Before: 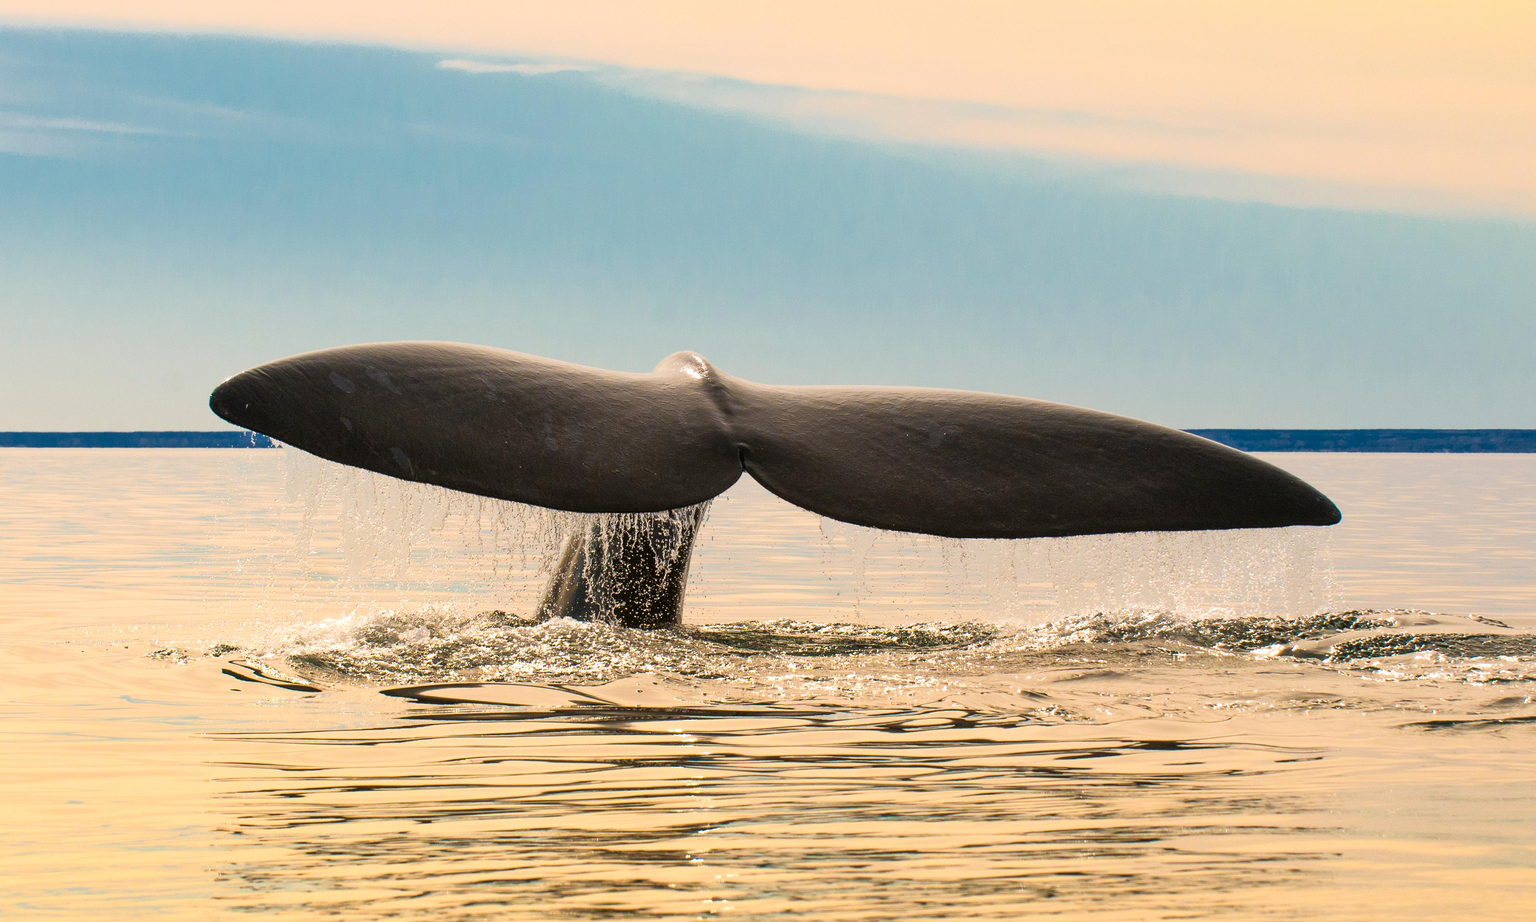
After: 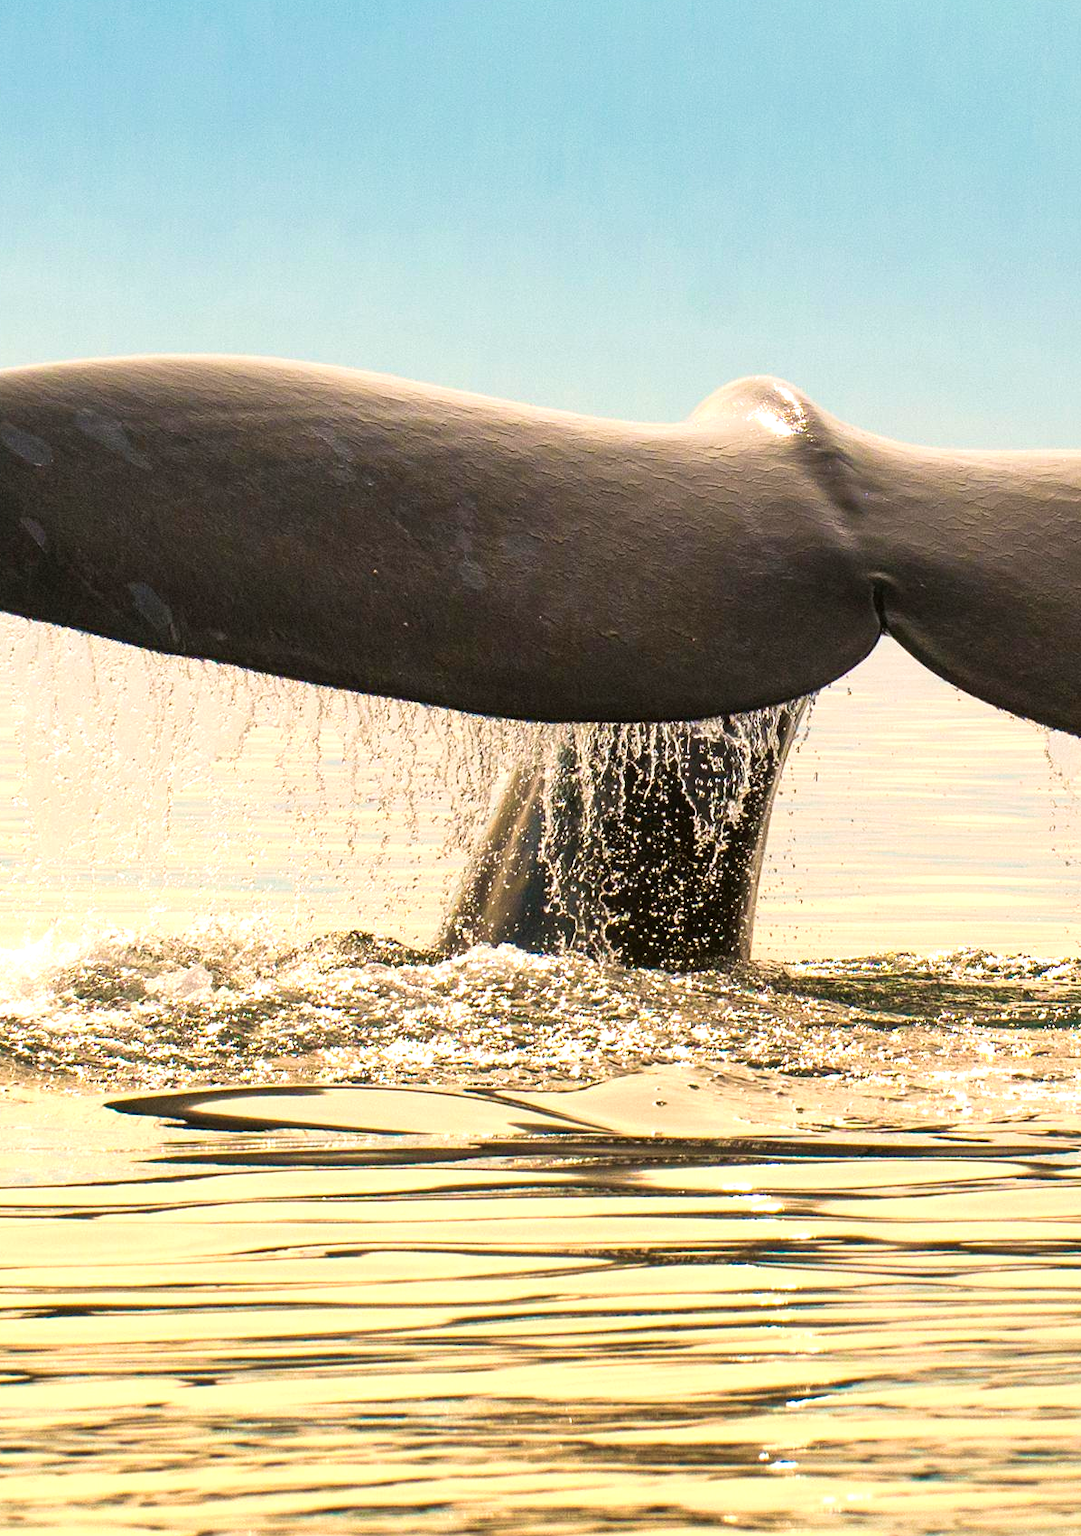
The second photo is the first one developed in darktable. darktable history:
velvia: strength 22.1%
crop and rotate: left 21.553%, top 19.024%, right 45.5%, bottom 2.981%
exposure: black level correction 0, exposure 0.498 EV, compensate highlight preservation false
